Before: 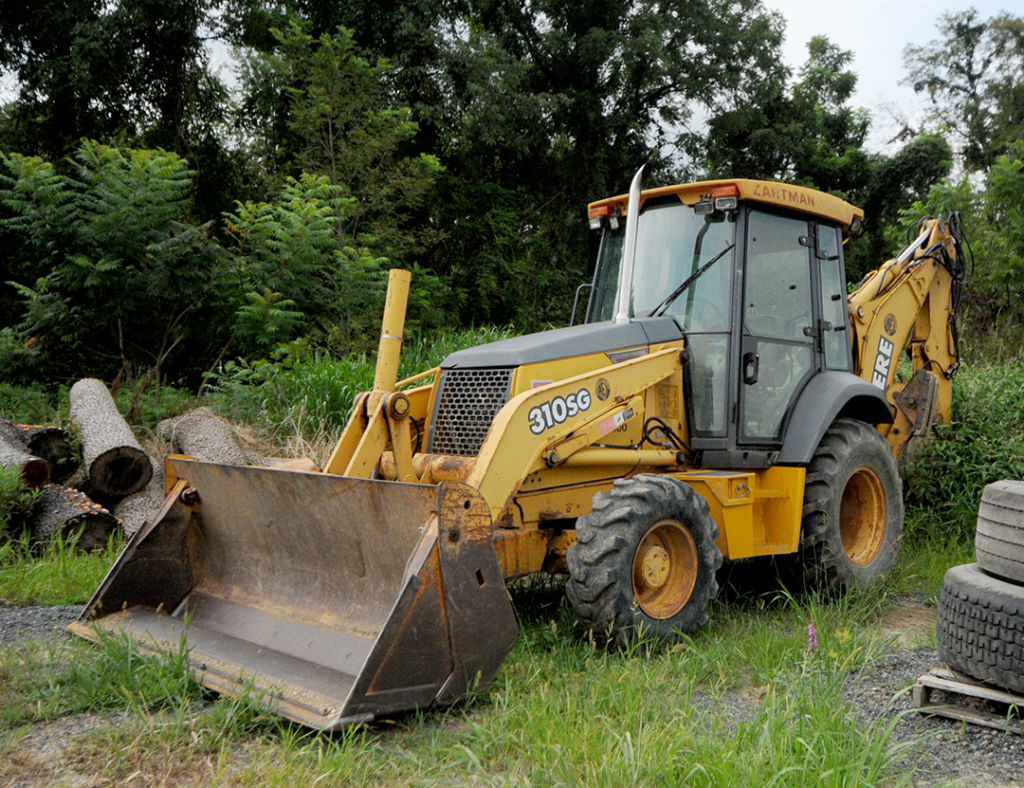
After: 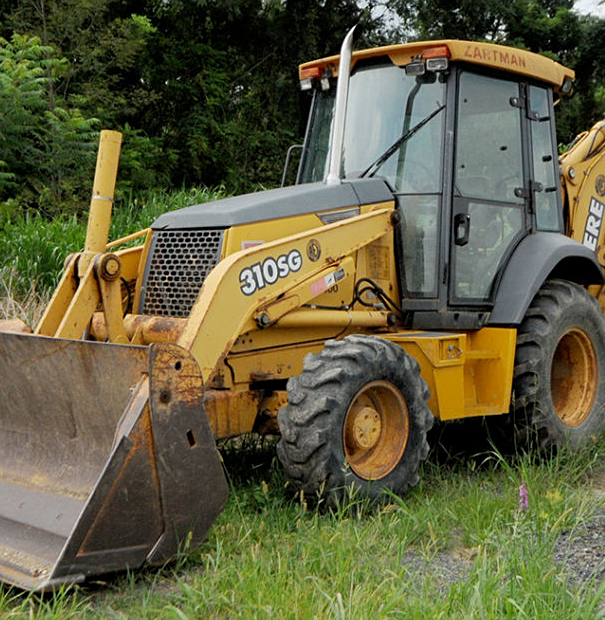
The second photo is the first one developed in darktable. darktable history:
sharpen: amount 0.2
crop and rotate: left 28.256%, top 17.734%, right 12.656%, bottom 3.573%
